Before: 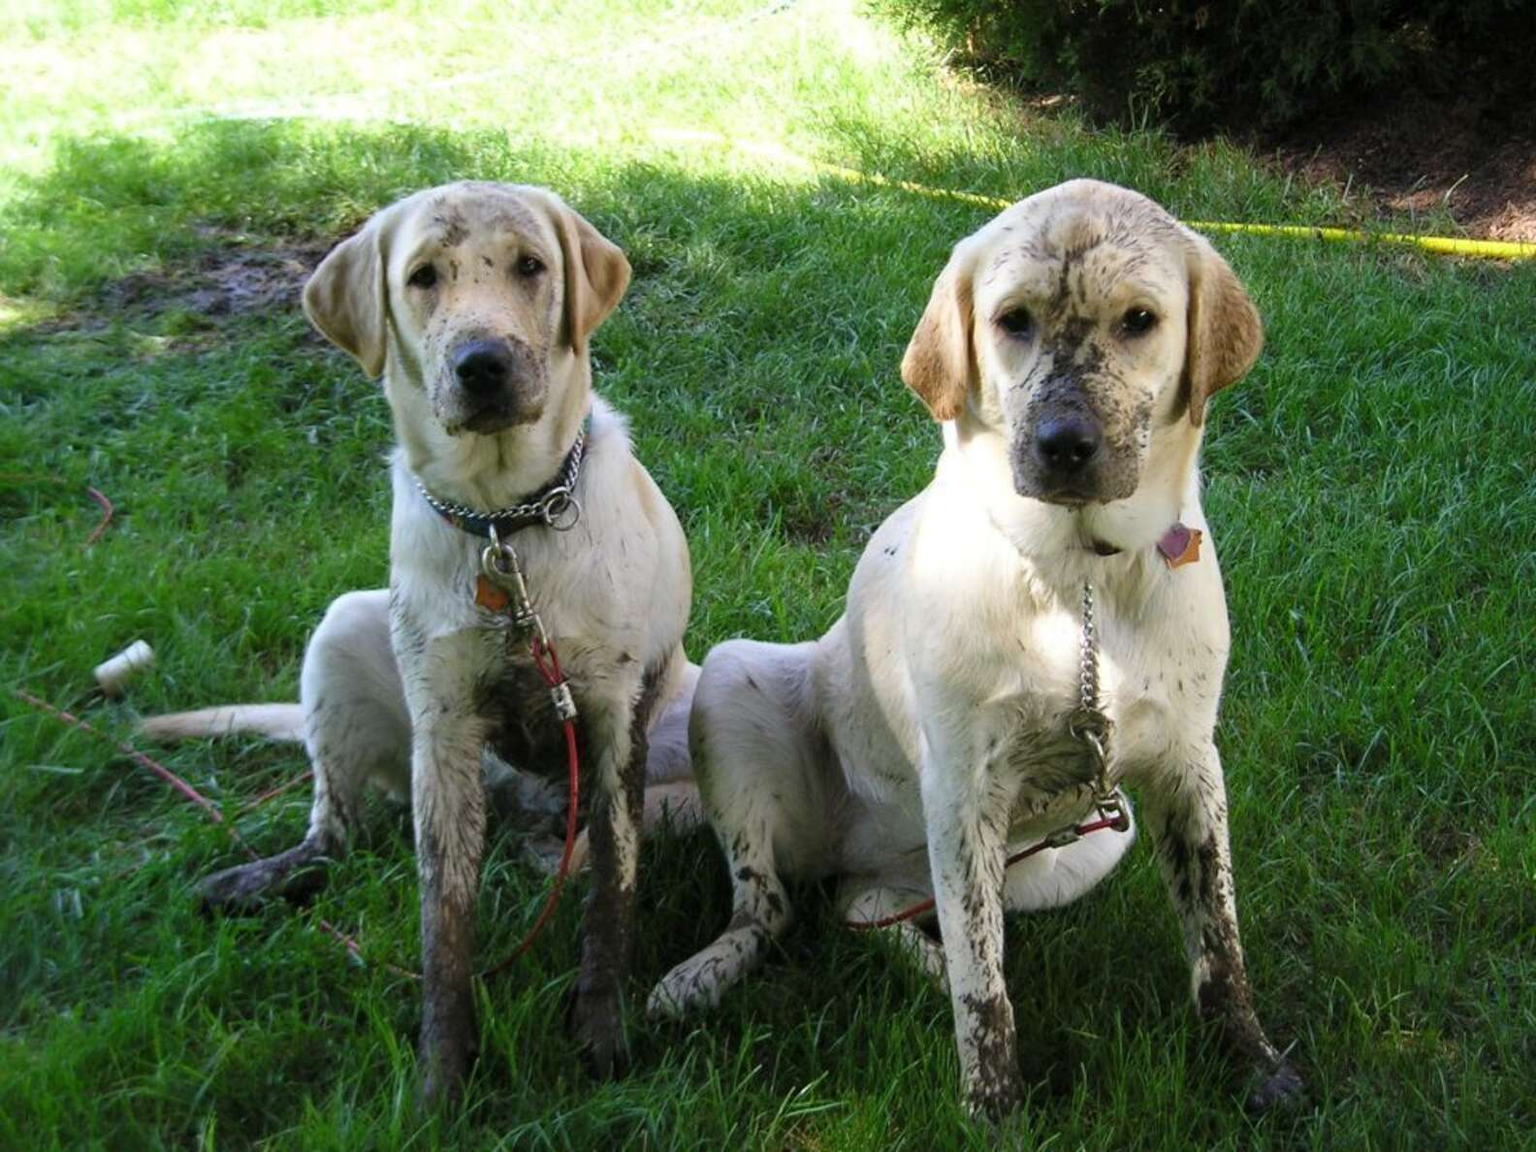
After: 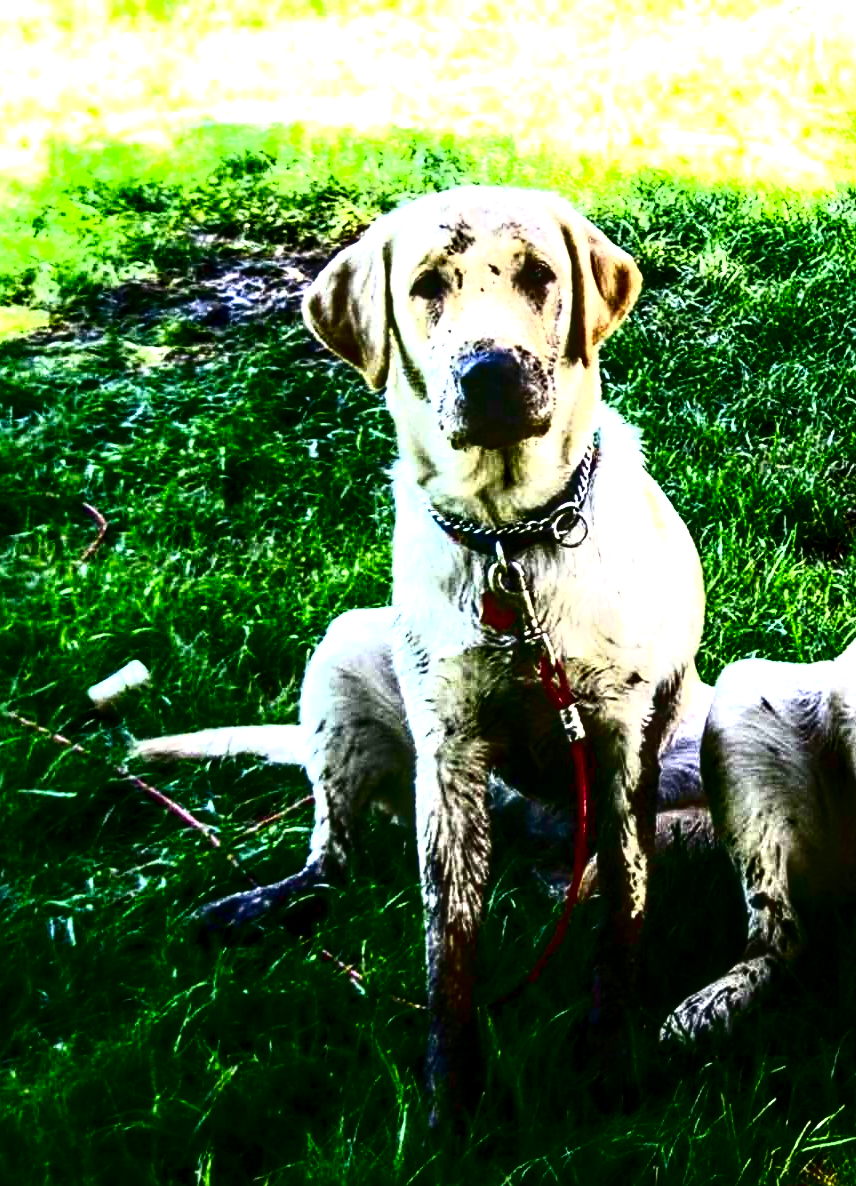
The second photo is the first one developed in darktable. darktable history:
tone curve: curves: ch0 [(0, 0) (0.003, 0.003) (0.011, 0.006) (0.025, 0.012) (0.044, 0.02) (0.069, 0.023) (0.1, 0.029) (0.136, 0.037) (0.177, 0.058) (0.224, 0.084) (0.277, 0.137) (0.335, 0.209) (0.399, 0.336) (0.468, 0.478) (0.543, 0.63) (0.623, 0.789) (0.709, 0.903) (0.801, 0.967) (0.898, 0.987) (1, 1)], color space Lab, independent channels, preserve colors none
exposure: black level correction 0, exposure 1.105 EV, compensate highlight preservation false
local contrast: detail 160%
color balance rgb: shadows lift › chroma 0.764%, shadows lift › hue 114.3°, perceptual saturation grading › global saturation 16.255%, perceptual brilliance grading › global brilliance 11.56%, global vibrance 9.962%
crop: left 0.599%, right 45.323%, bottom 0.089%
sharpen: amount 0.207
contrast brightness saturation: contrast 0.09, brightness -0.588, saturation 0.166
